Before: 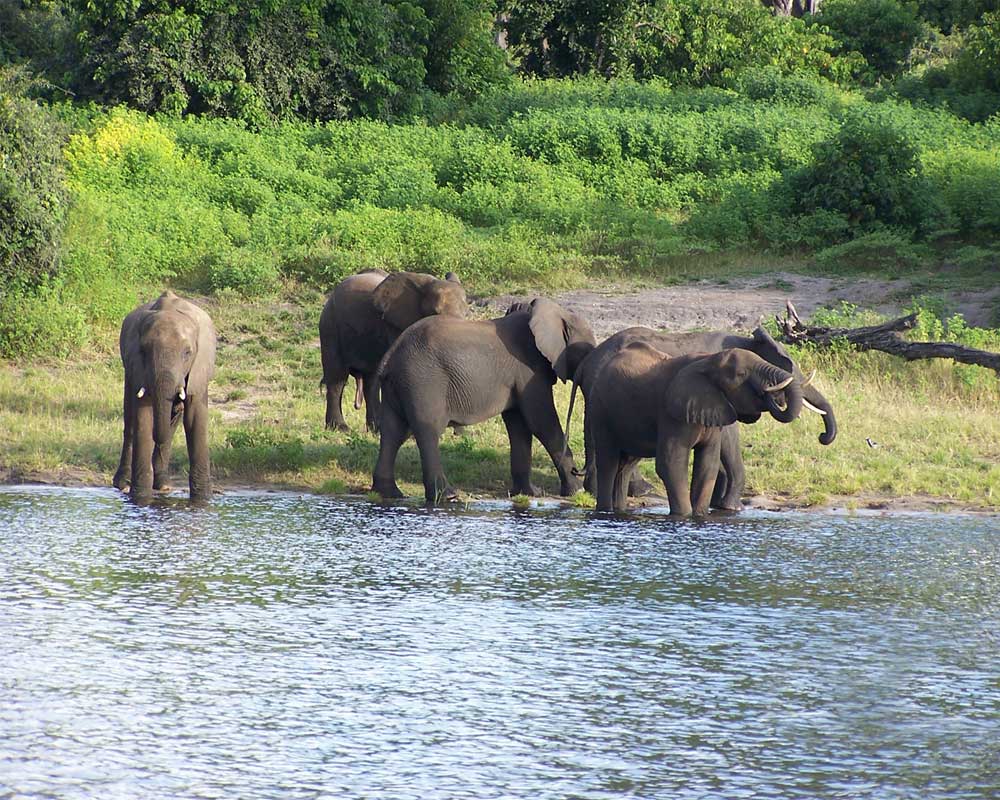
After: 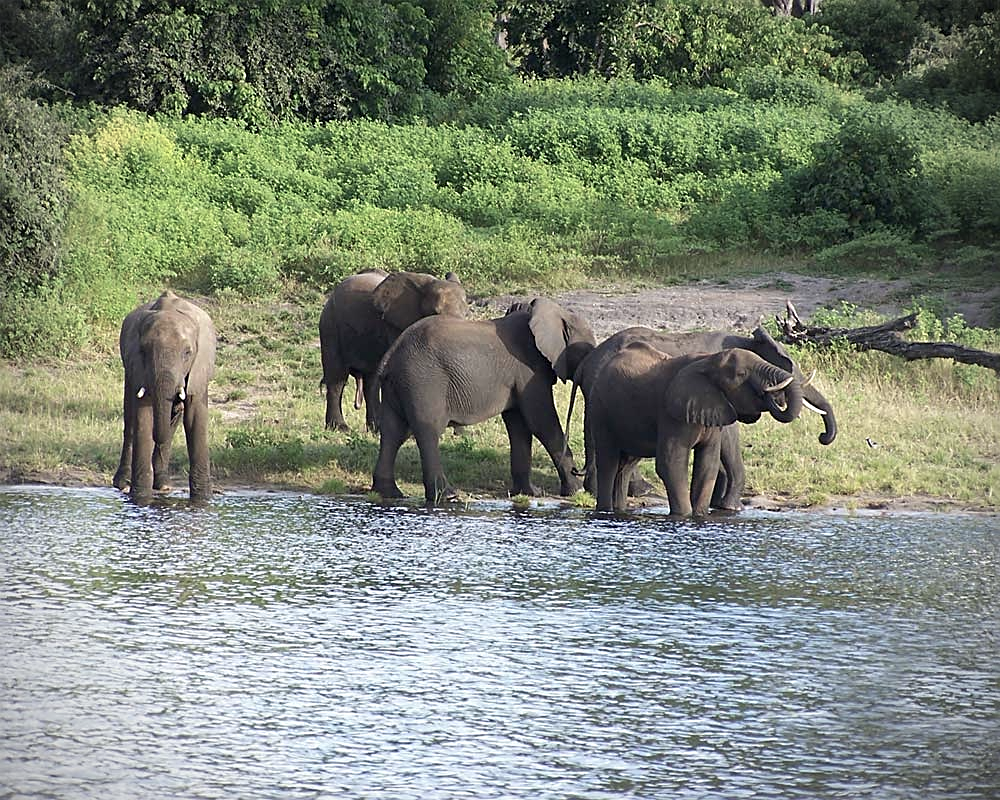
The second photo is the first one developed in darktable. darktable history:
vignetting: on, module defaults
color balance: input saturation 80.07%
sharpen: on, module defaults
